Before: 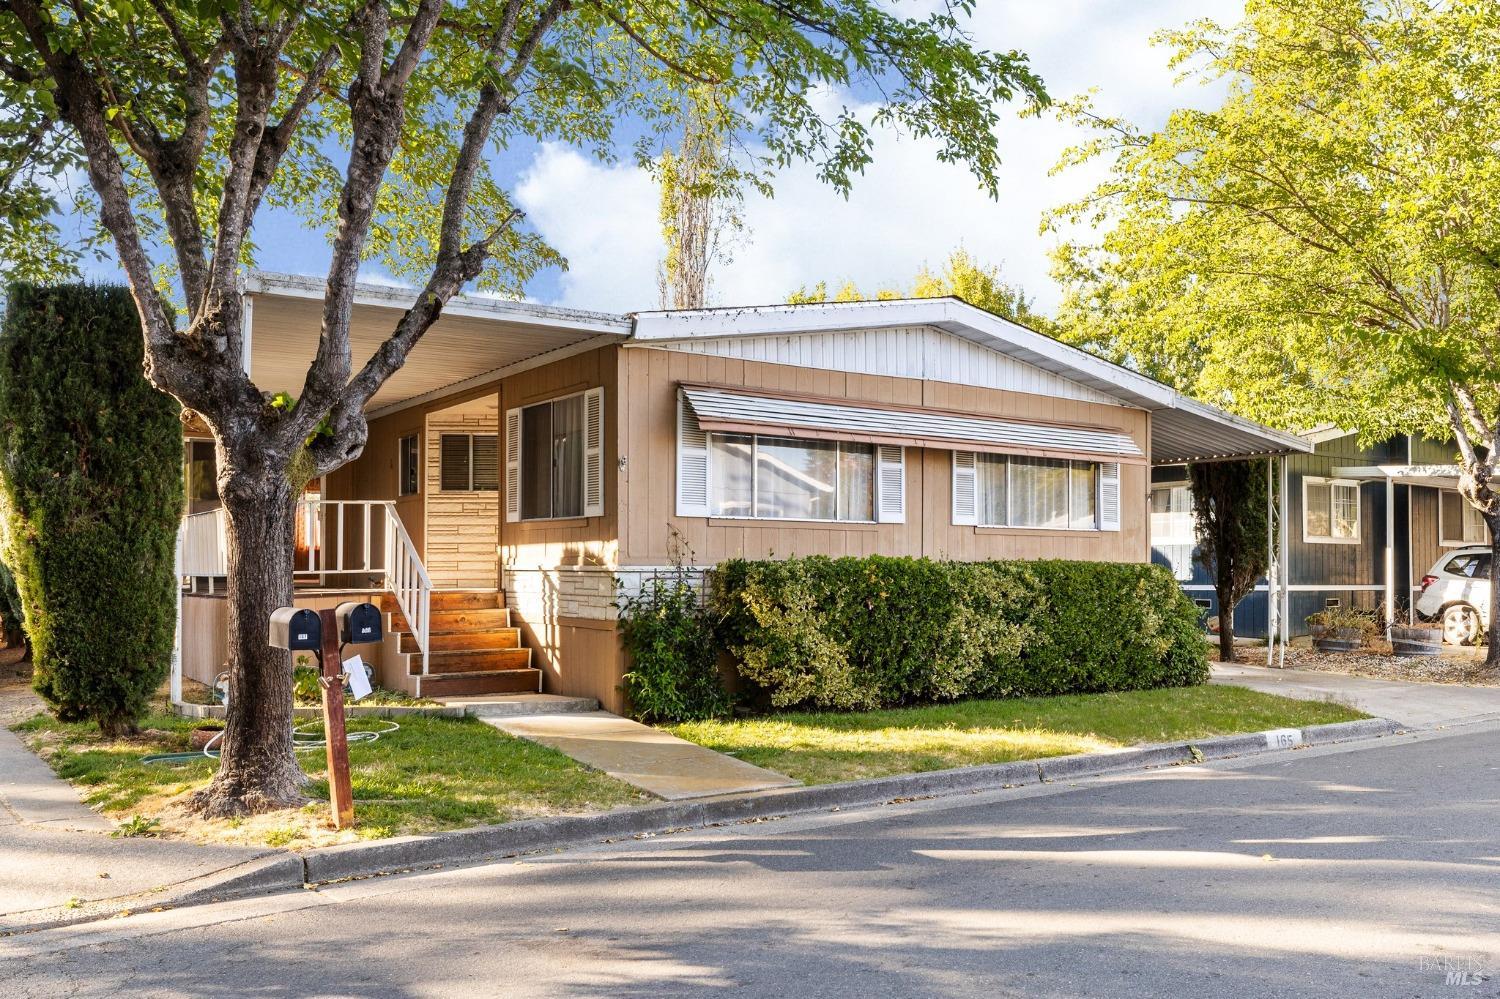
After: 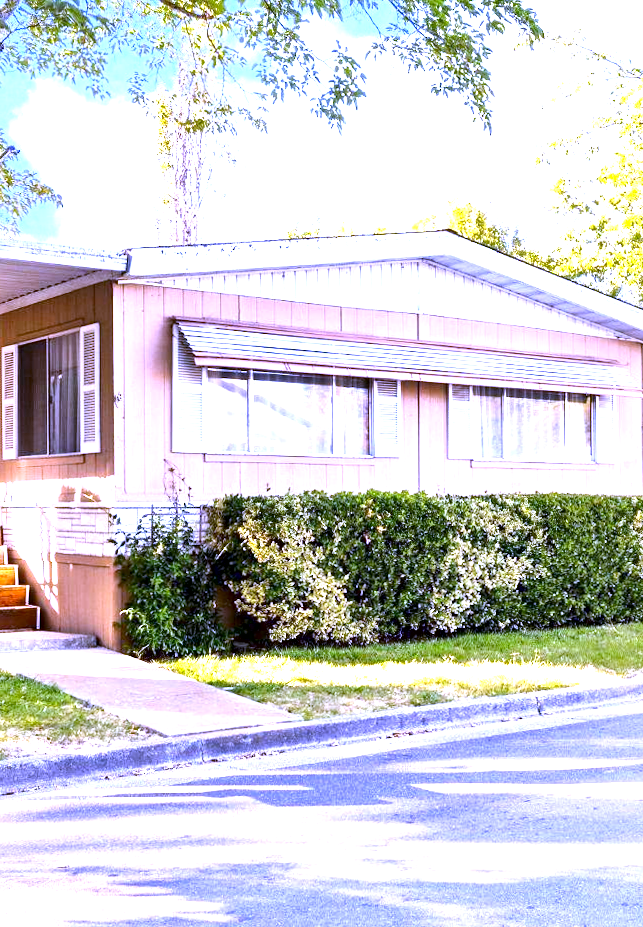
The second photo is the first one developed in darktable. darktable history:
contrast brightness saturation: contrast 0.15, brightness -0.01, saturation 0.1
rotate and perspective: rotation -0.45°, automatic cropping original format, crop left 0.008, crop right 0.992, crop top 0.012, crop bottom 0.988
crop: left 33.452%, top 6.025%, right 23.155%
white balance: red 0.98, blue 1.61
local contrast: mode bilateral grid, contrast 50, coarseness 50, detail 150%, midtone range 0.2
exposure: black level correction 0.001, exposure 1.3 EV, compensate highlight preservation false
